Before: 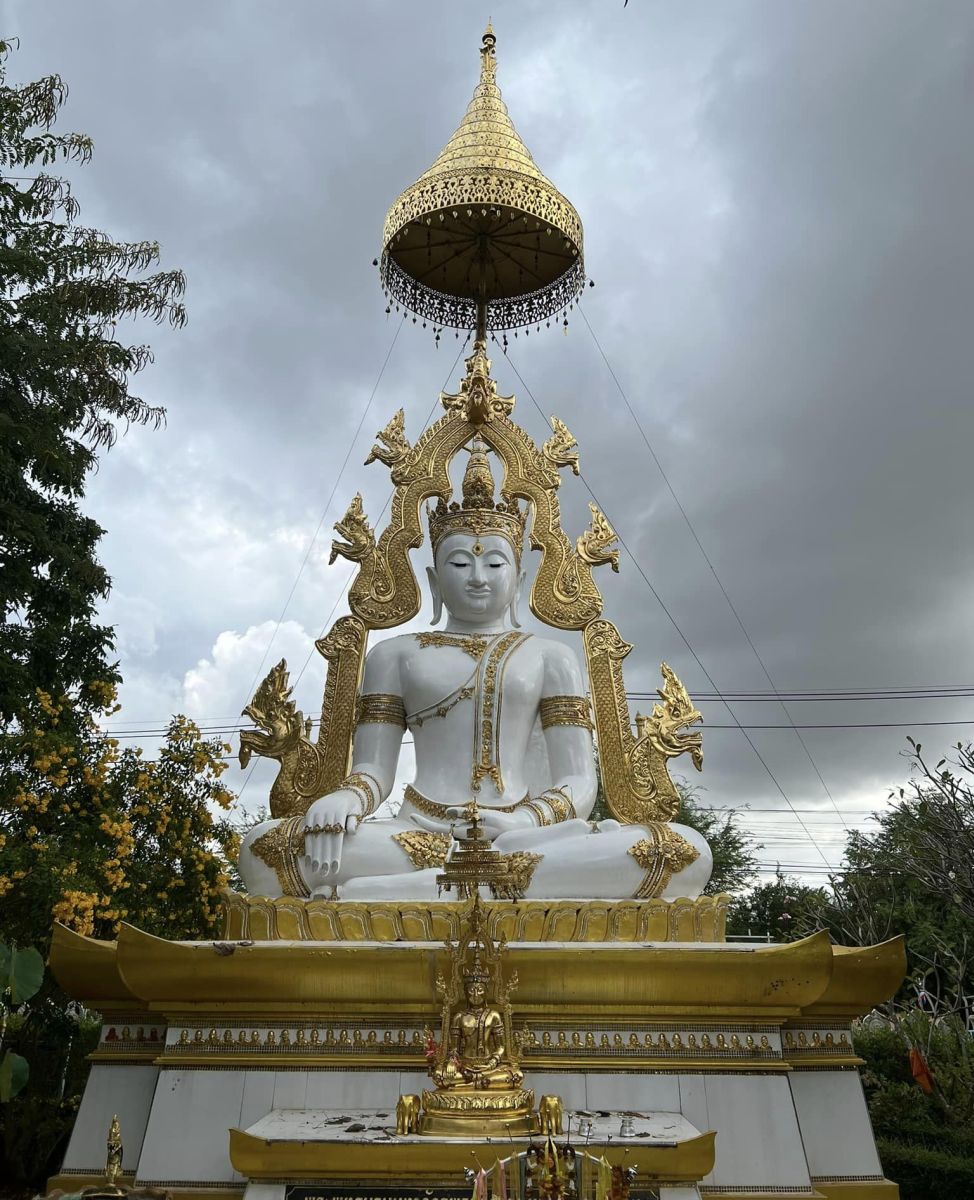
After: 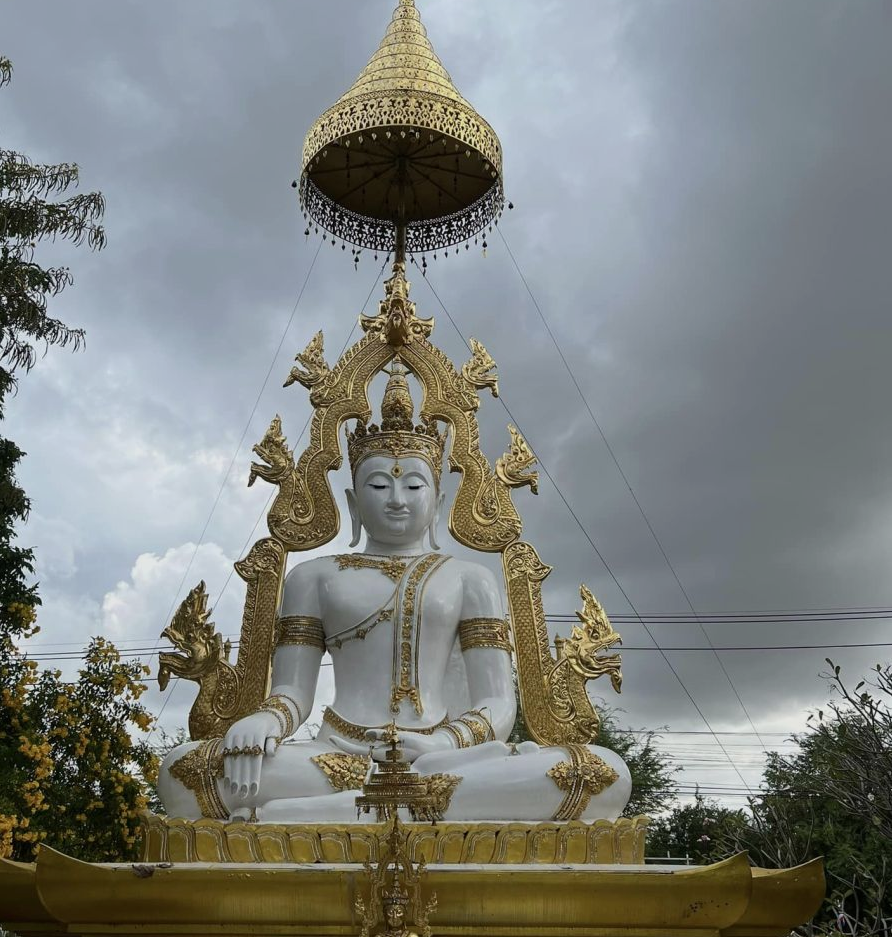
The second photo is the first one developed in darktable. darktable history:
exposure: exposure -0.339 EV, compensate highlight preservation false
crop: left 8.365%, top 6.552%, bottom 15.361%
